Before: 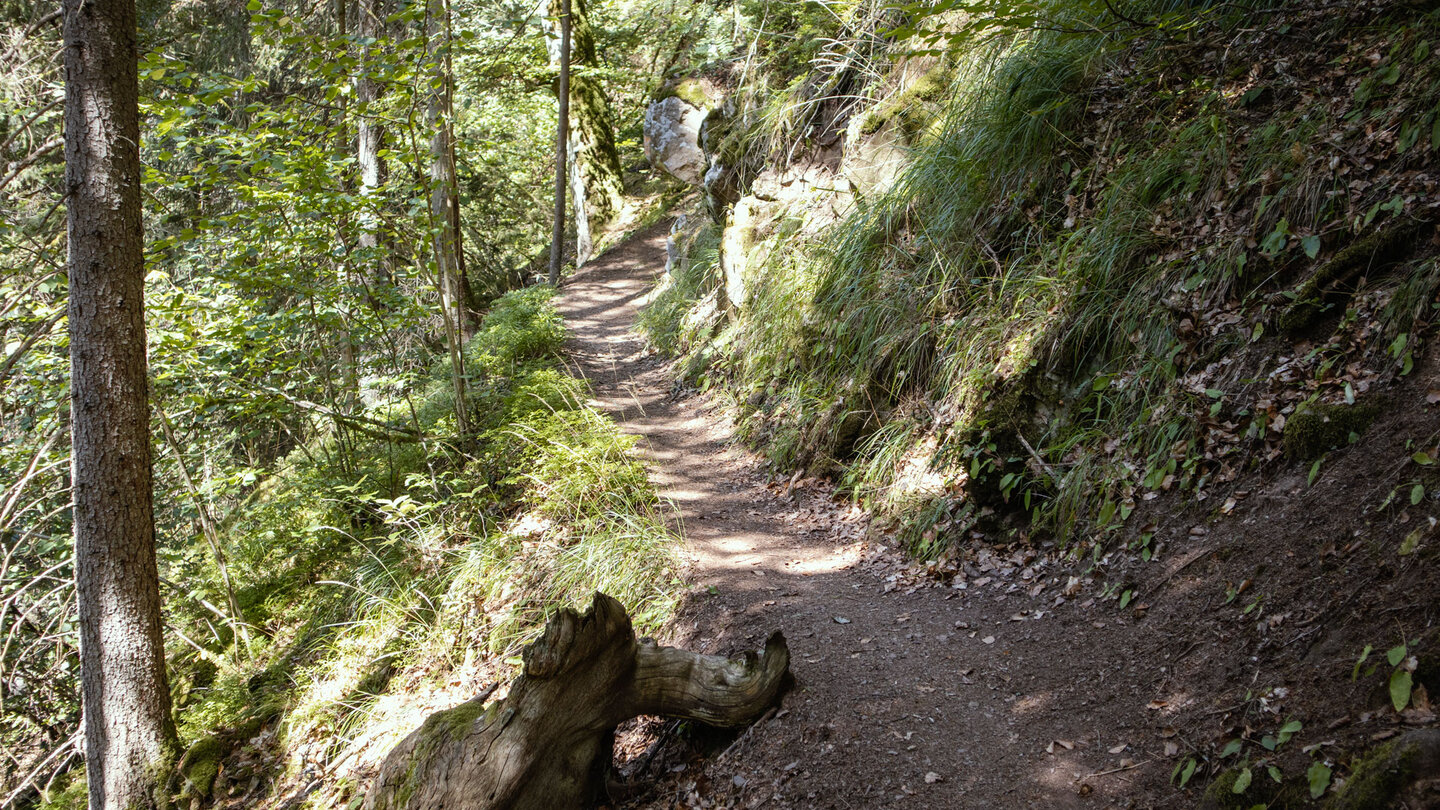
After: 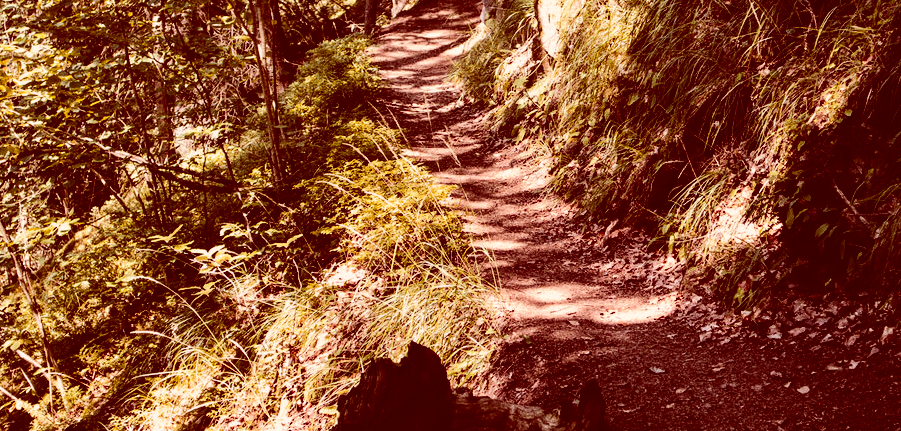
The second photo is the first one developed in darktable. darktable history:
color correction: highlights a* 9.09, highlights b* 8.91, shadows a* 39.99, shadows b* 39.66, saturation 0.792
crop: left 12.855%, top 30.928%, right 24.572%, bottom 15.796%
contrast brightness saturation: brightness -0.217, saturation 0.083
tone curve: curves: ch0 [(0, 0) (0.003, 0.018) (0.011, 0.021) (0.025, 0.028) (0.044, 0.039) (0.069, 0.05) (0.1, 0.06) (0.136, 0.081) (0.177, 0.117) (0.224, 0.161) (0.277, 0.226) (0.335, 0.315) (0.399, 0.421) (0.468, 0.53) (0.543, 0.627) (0.623, 0.726) (0.709, 0.789) (0.801, 0.859) (0.898, 0.924) (1, 1)], color space Lab, linked channels, preserve colors none
color zones: curves: ch1 [(0.309, 0.524) (0.41, 0.329) (0.508, 0.509)]; ch2 [(0.25, 0.457) (0.75, 0.5)]
